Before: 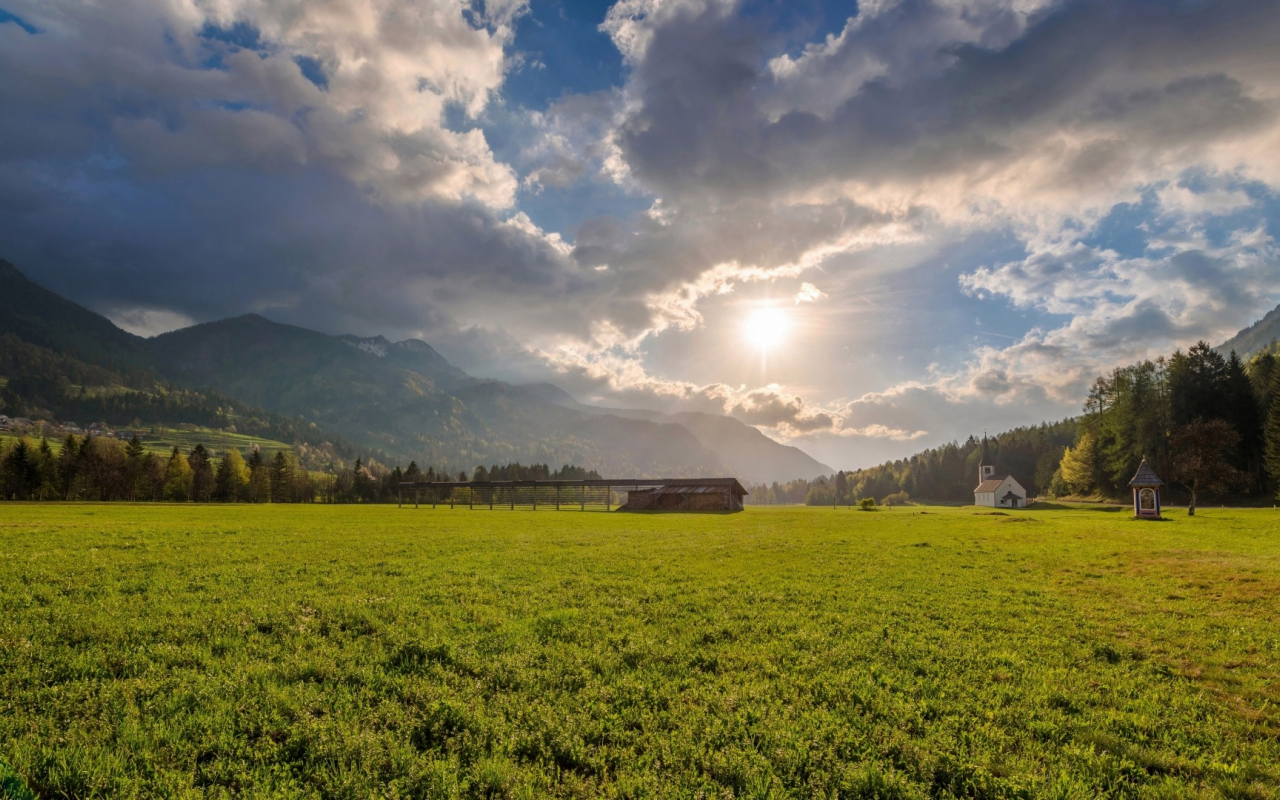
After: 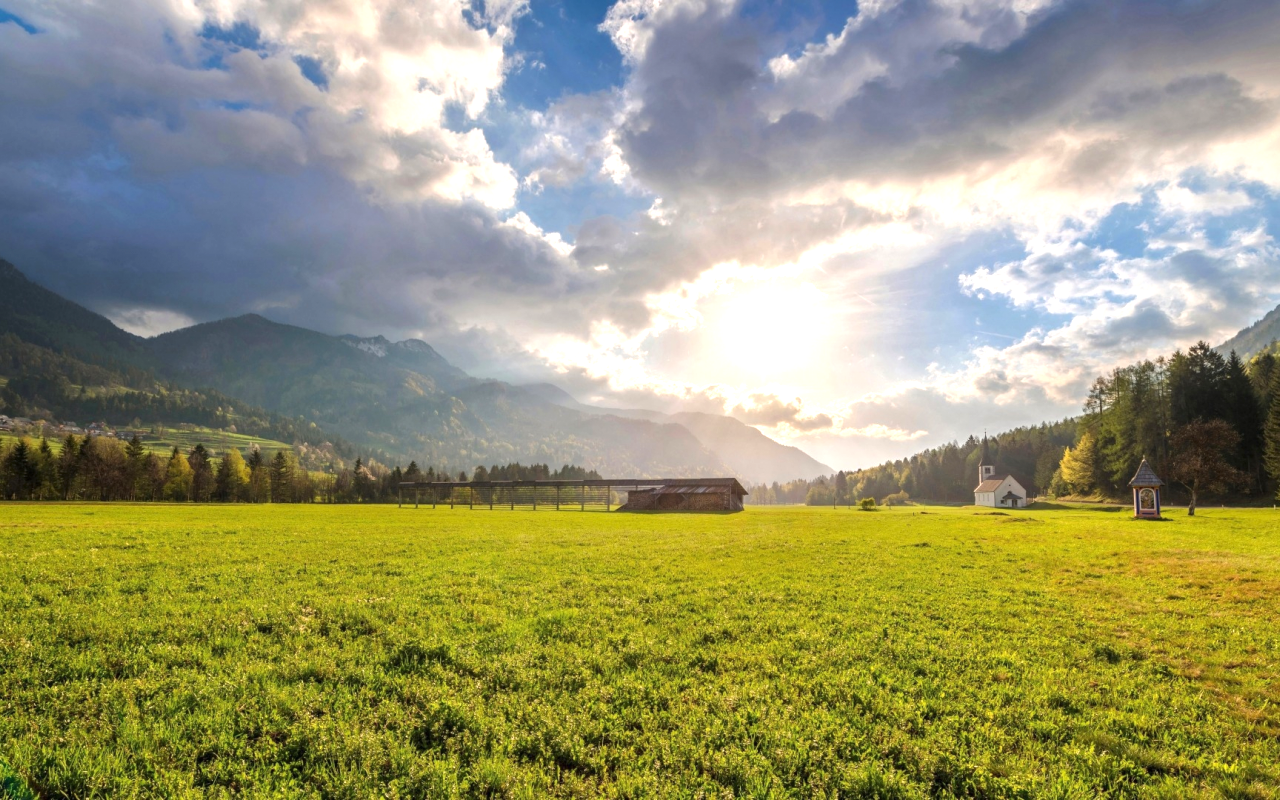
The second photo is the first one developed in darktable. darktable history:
exposure: black level correction 0, exposure 0.948 EV, compensate highlight preservation false
